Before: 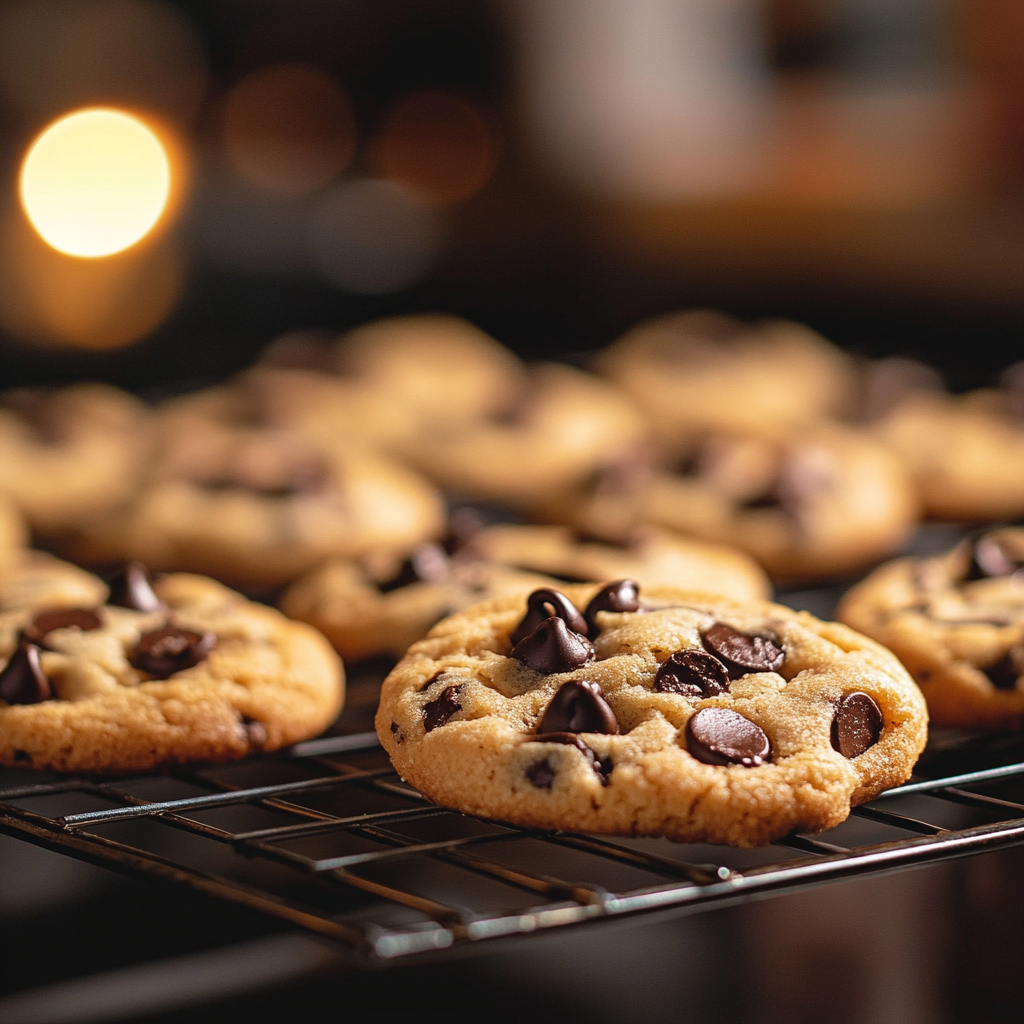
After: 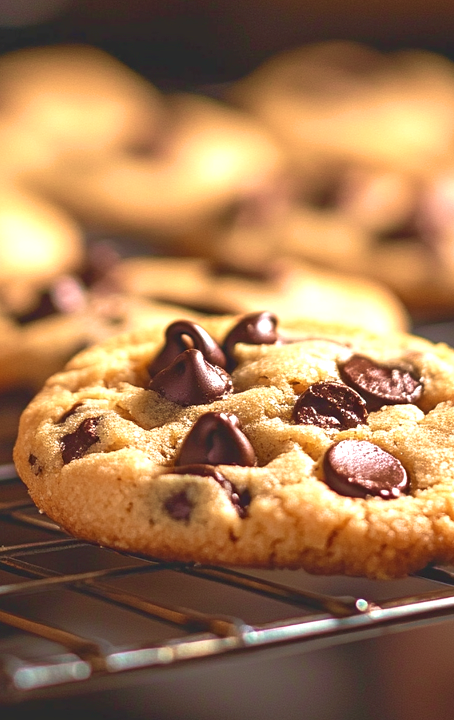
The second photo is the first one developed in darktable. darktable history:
exposure: exposure 0.661 EV, compensate highlight preservation false
crop: left 35.432%, top 26.233%, right 20.145%, bottom 3.432%
velvia: strength 50%
rgb curve: curves: ch0 [(0, 0) (0.072, 0.166) (0.217, 0.293) (0.414, 0.42) (1, 1)], compensate middle gray true, preserve colors basic power
